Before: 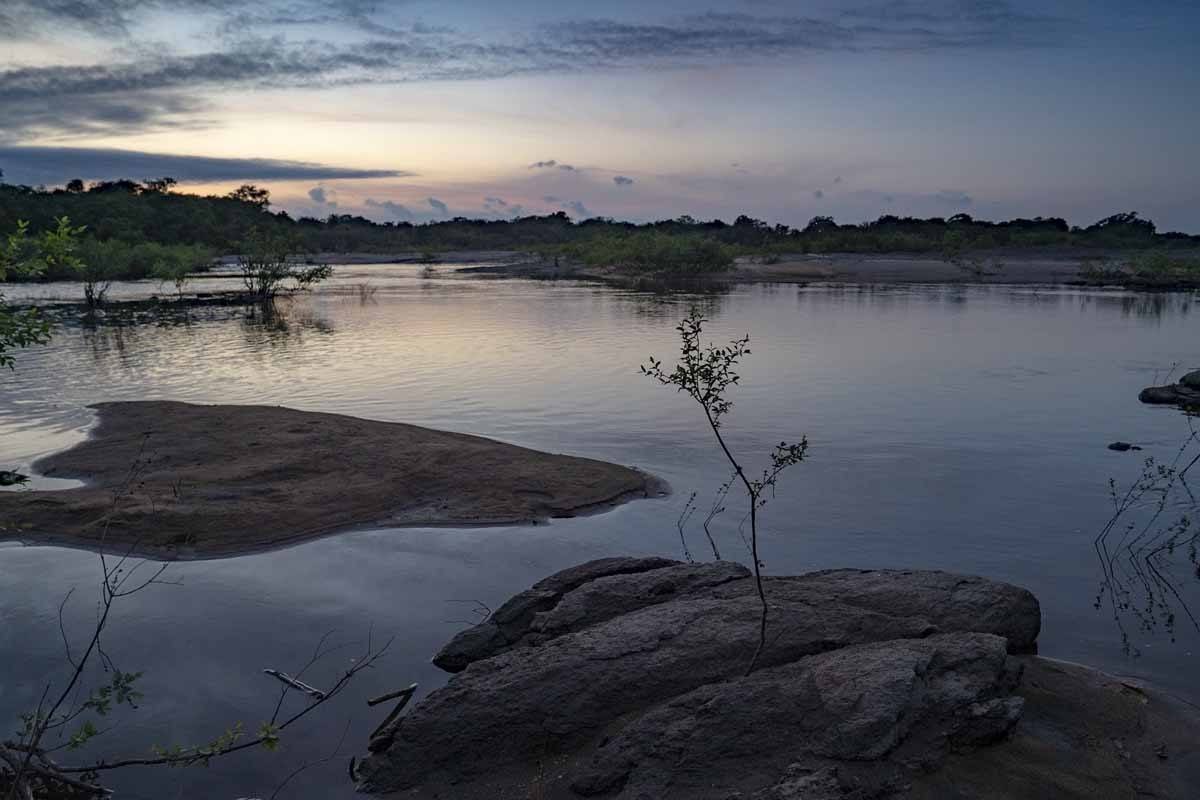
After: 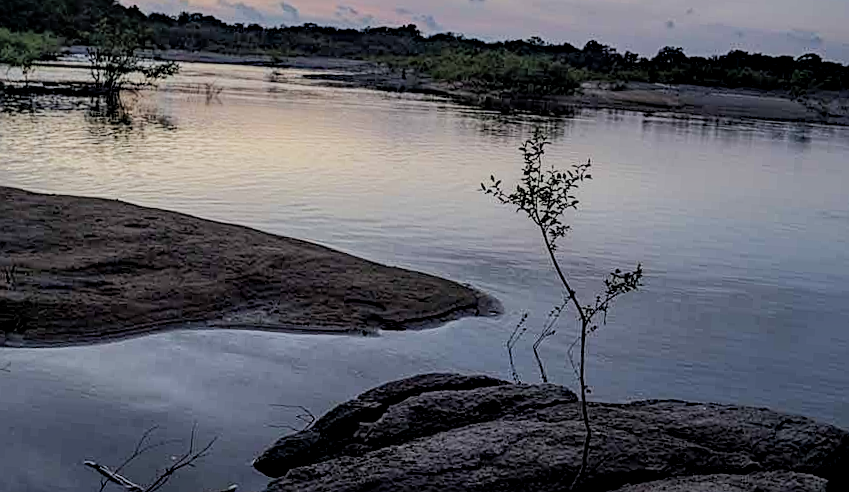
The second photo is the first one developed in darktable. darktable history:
exposure: black level correction 0.003, exposure 0.39 EV, compensate exposure bias true, compensate highlight preservation false
filmic rgb: middle gray luminance 29.26%, black relative exposure -10.23 EV, white relative exposure 5.47 EV, target black luminance 0%, hardness 3.95, latitude 3.01%, contrast 1.132, highlights saturation mix 5.47%, shadows ↔ highlights balance 15.36%
contrast equalizer: octaves 7, y [[0.5, 0.488, 0.462, 0.461, 0.491, 0.5], [0.5 ×6], [0.5 ×6], [0 ×6], [0 ×6]]
crop and rotate: angle -3.87°, left 9.897%, top 20.507%, right 12.333%, bottom 11.91%
shadows and highlights: on, module defaults
sharpen: on, module defaults
tone equalizer: -8 EV -0.441 EV, -7 EV -0.414 EV, -6 EV -0.309 EV, -5 EV -0.224 EV, -3 EV 0.218 EV, -2 EV 0.309 EV, -1 EV 0.363 EV, +0 EV 0.388 EV, edges refinement/feathering 500, mask exposure compensation -1.57 EV, preserve details no
local contrast: detail 130%
